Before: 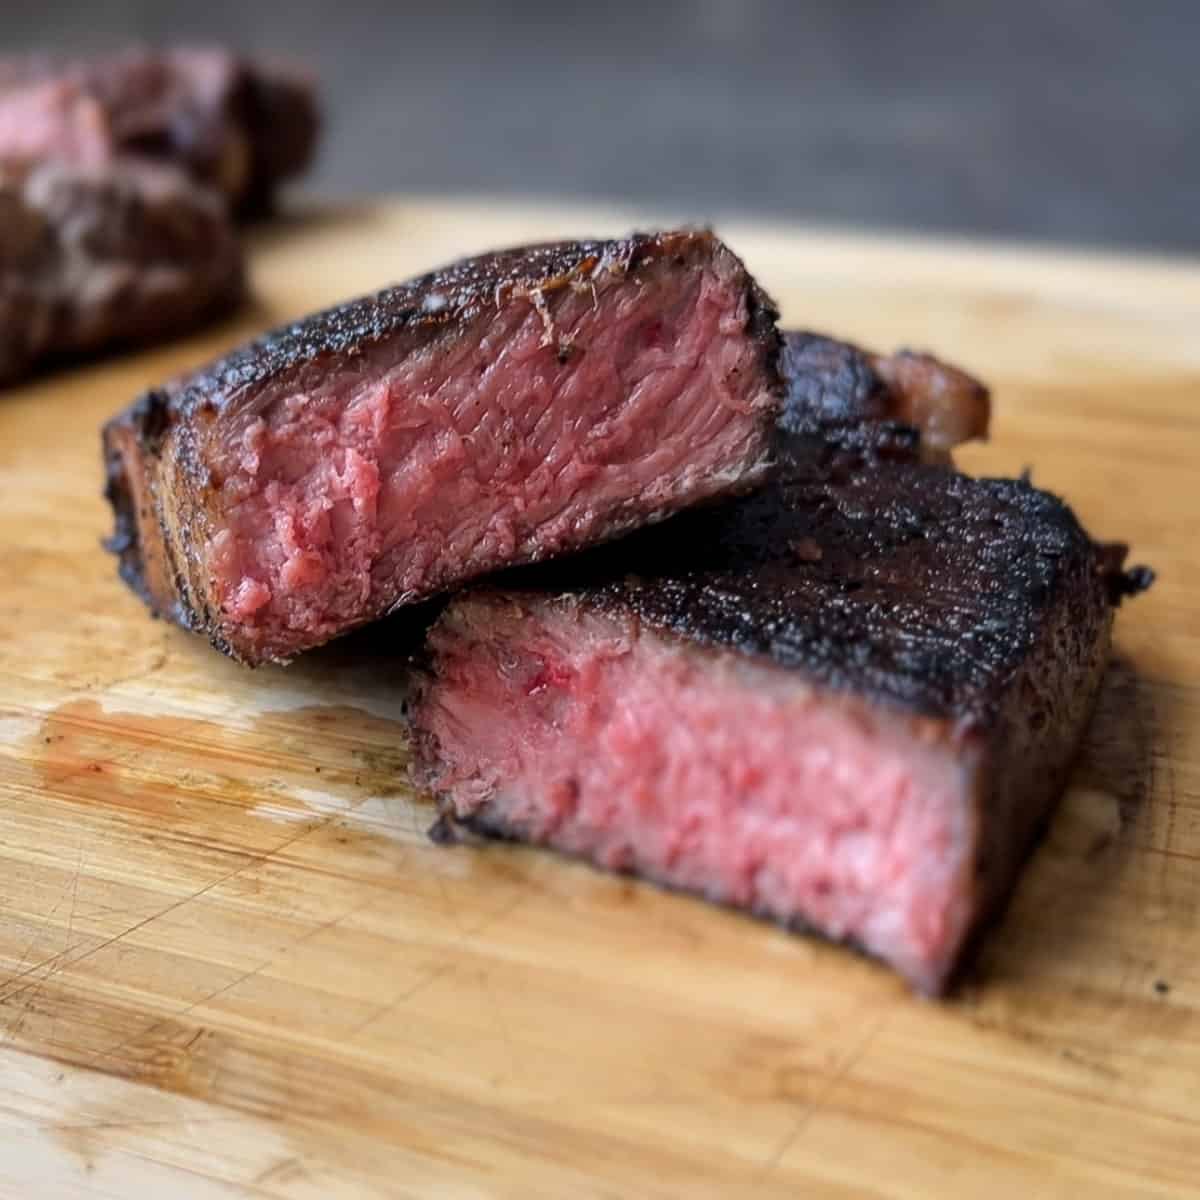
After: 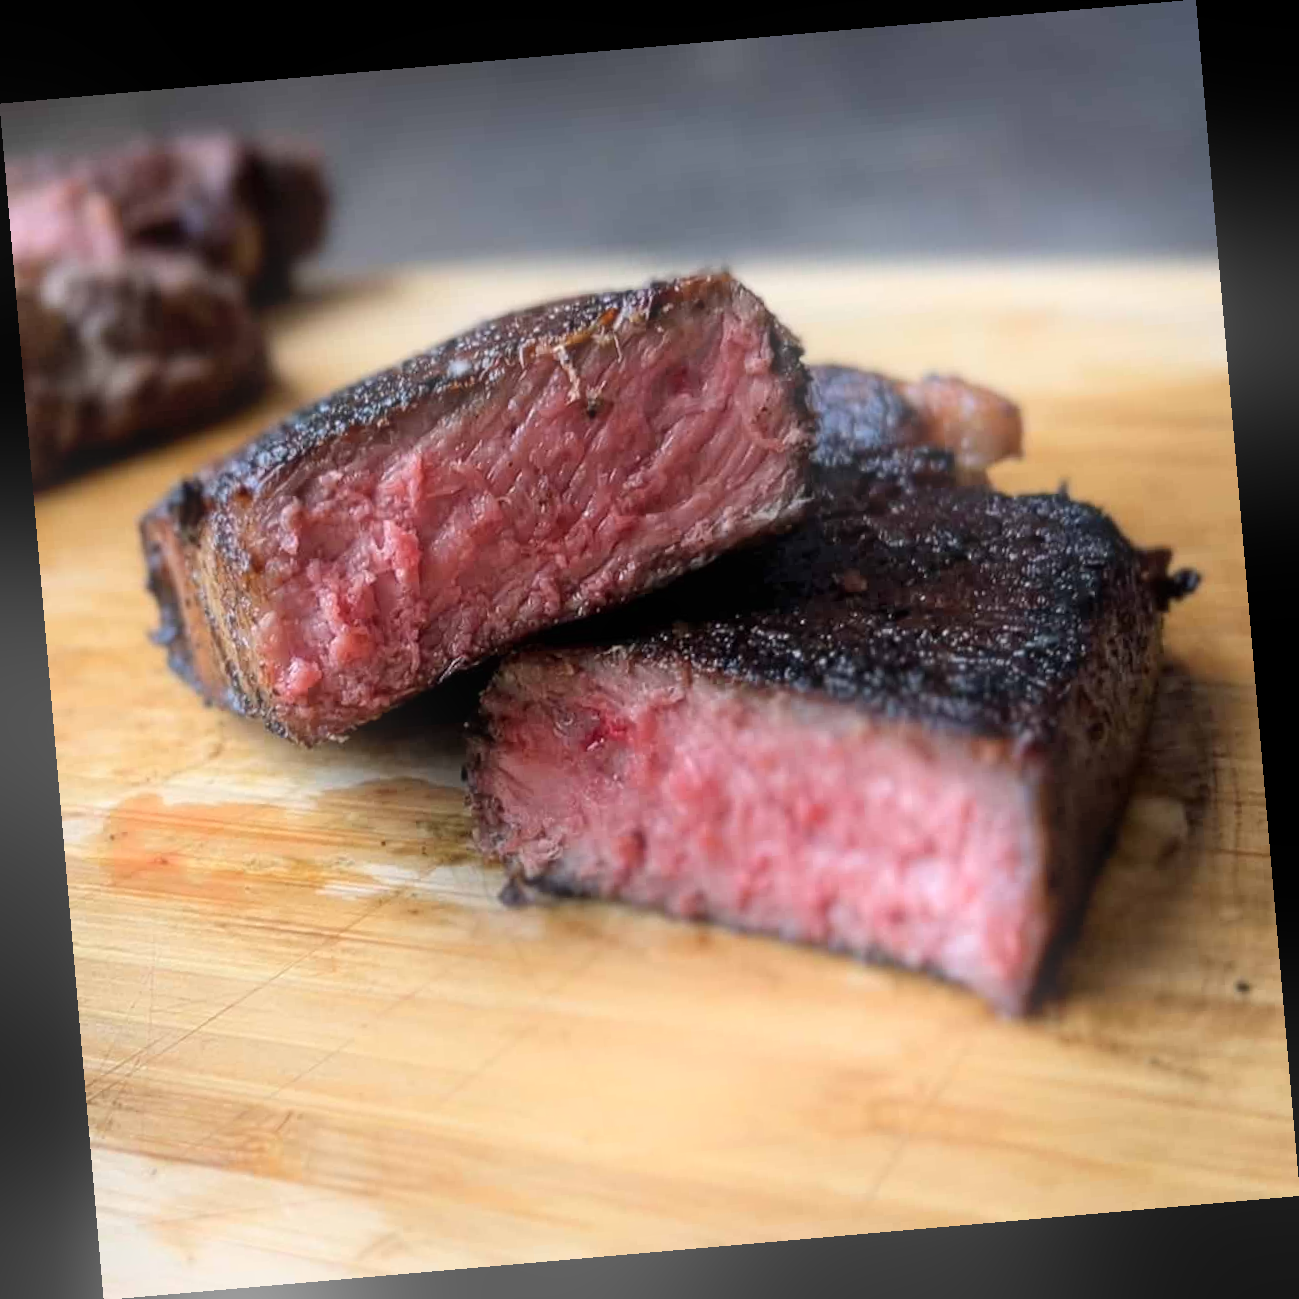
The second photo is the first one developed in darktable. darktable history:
rotate and perspective: rotation -4.98°, automatic cropping off
bloom: on, module defaults
